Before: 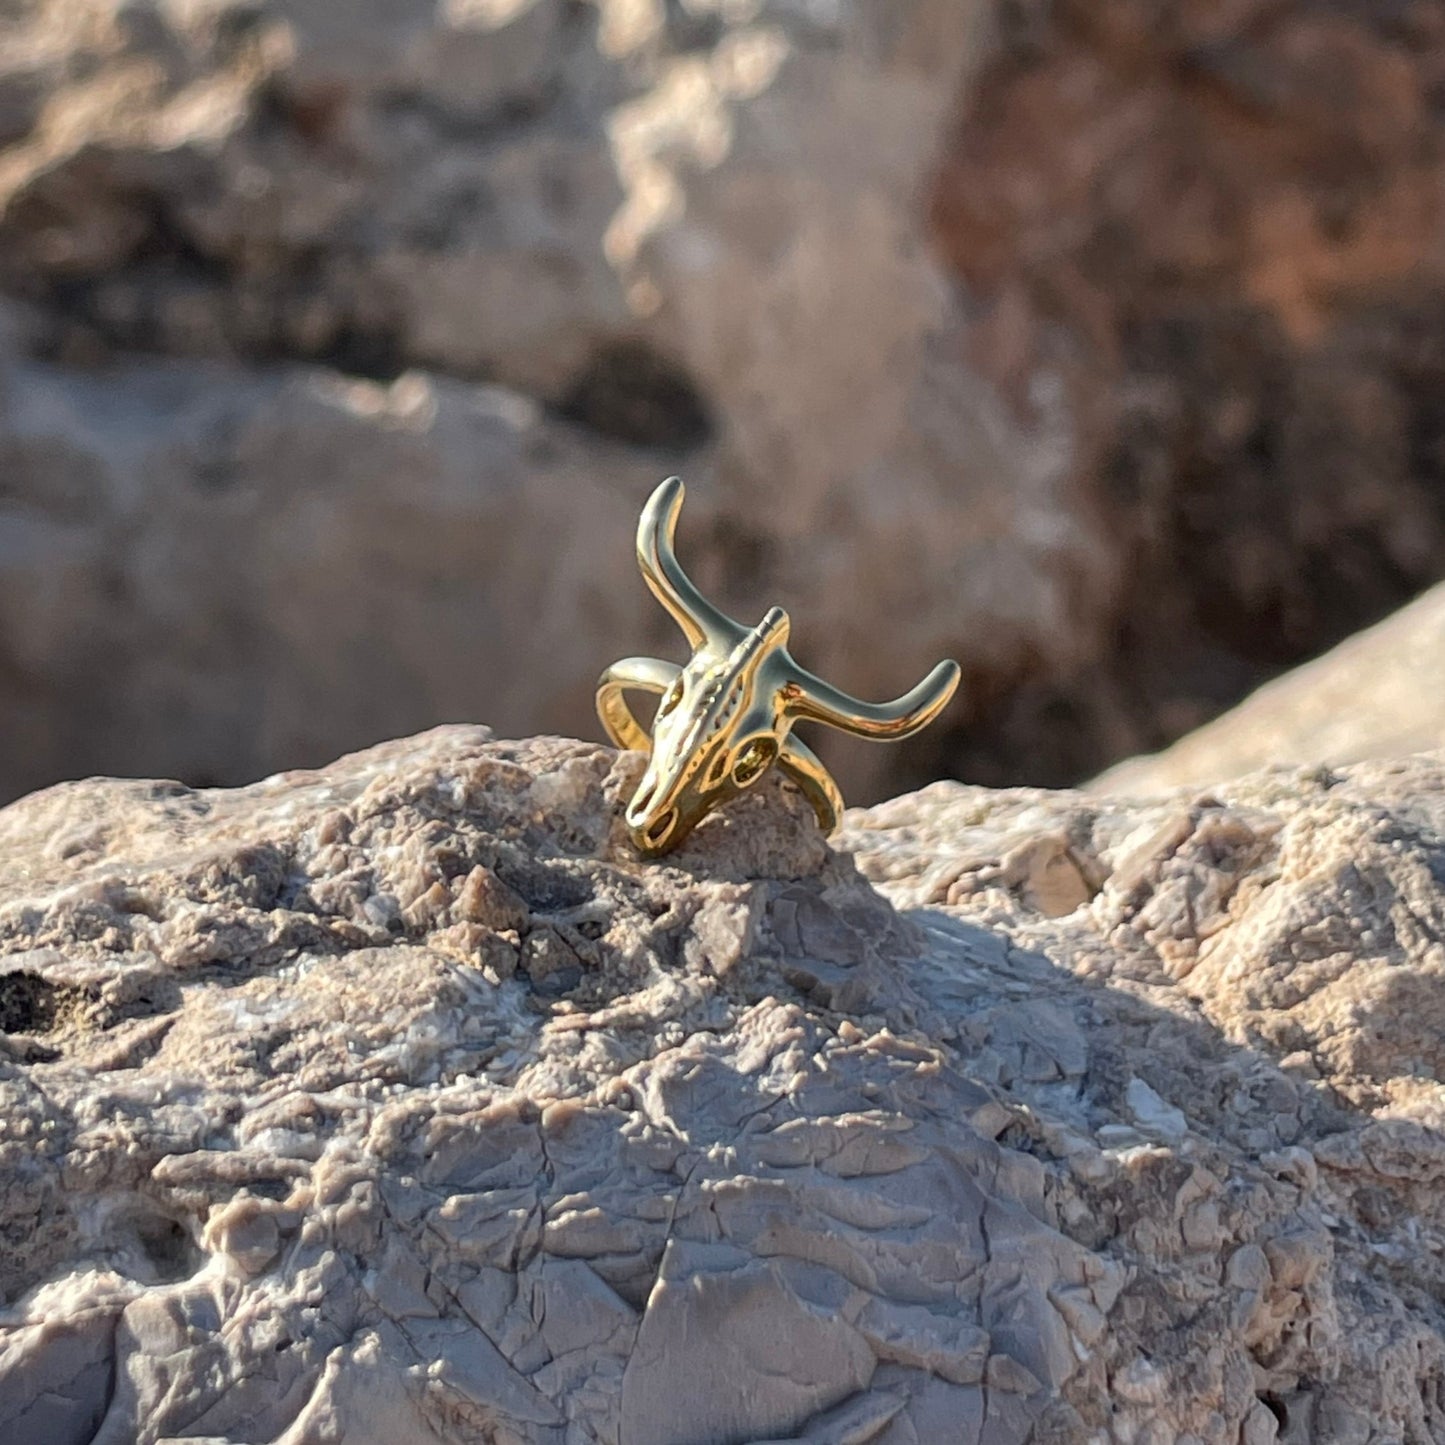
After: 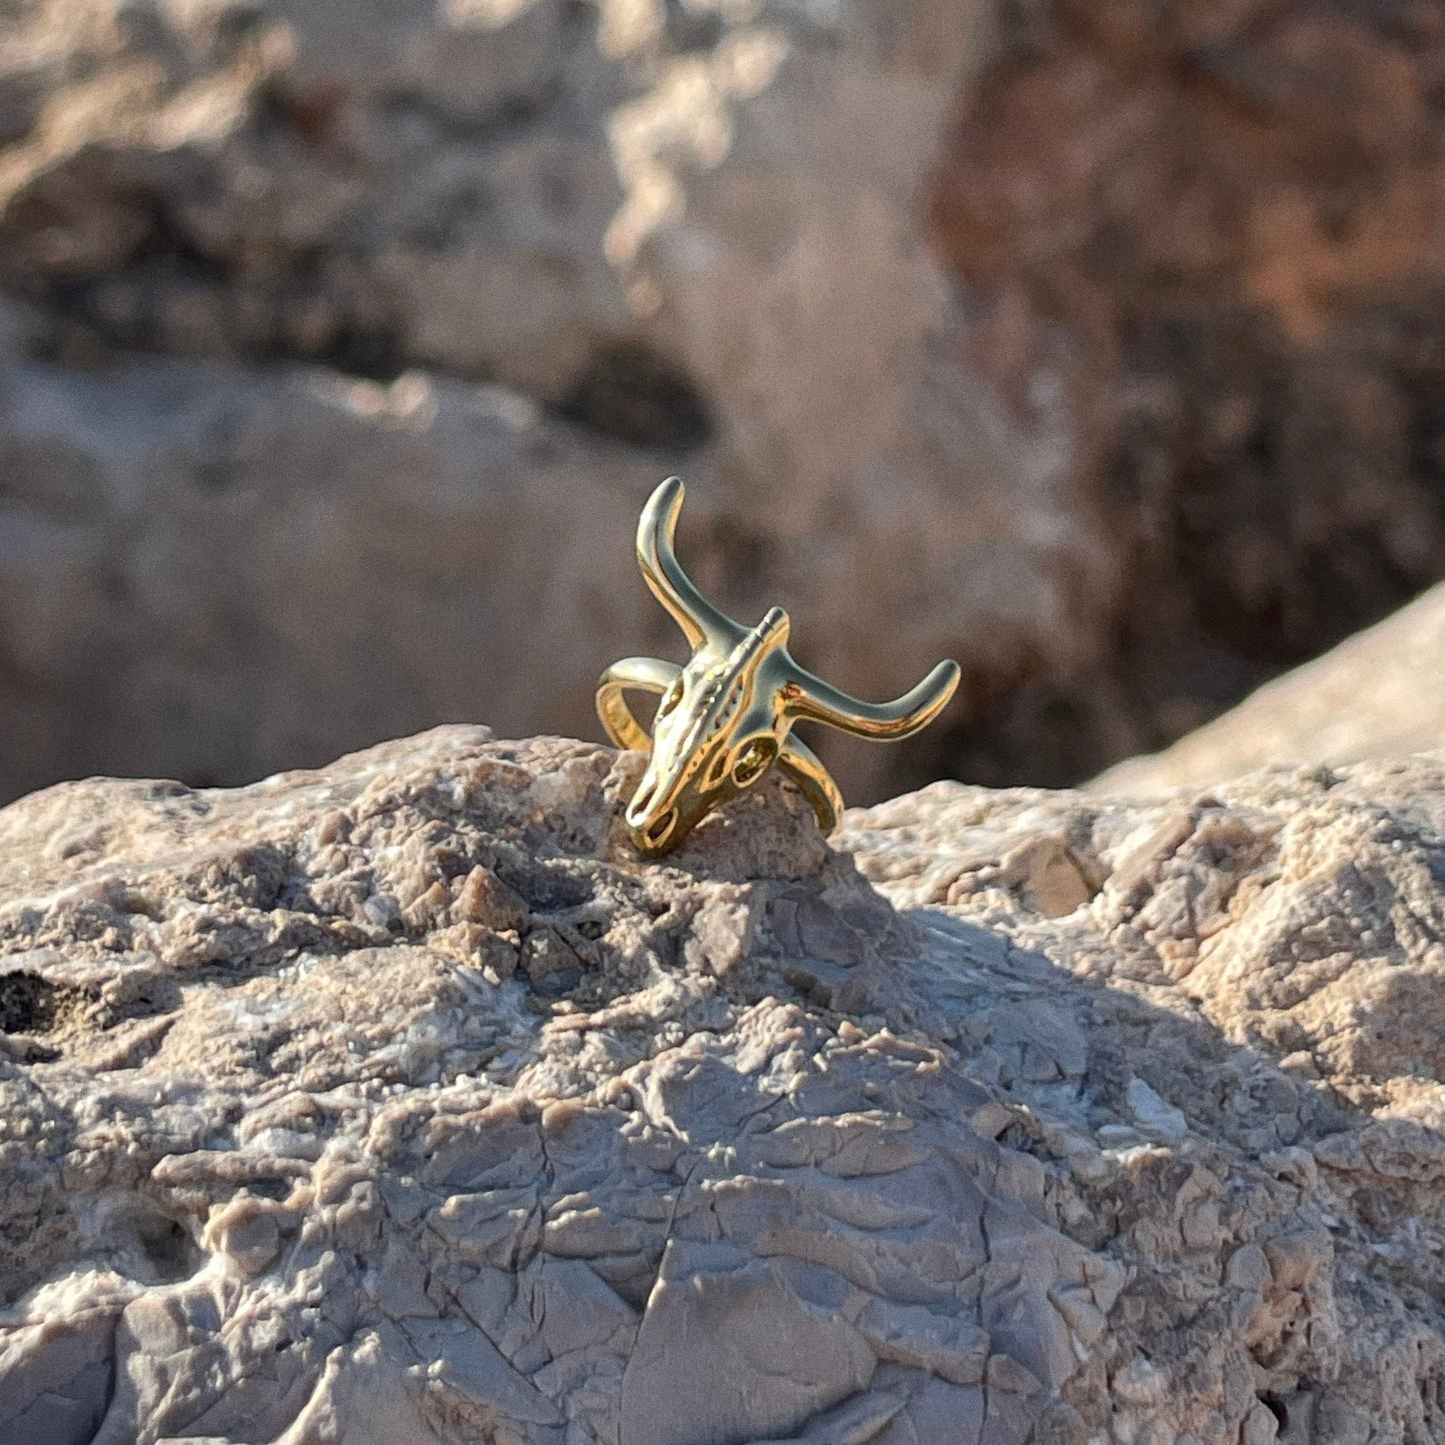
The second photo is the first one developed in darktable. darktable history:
grain: coarseness 0.09 ISO
